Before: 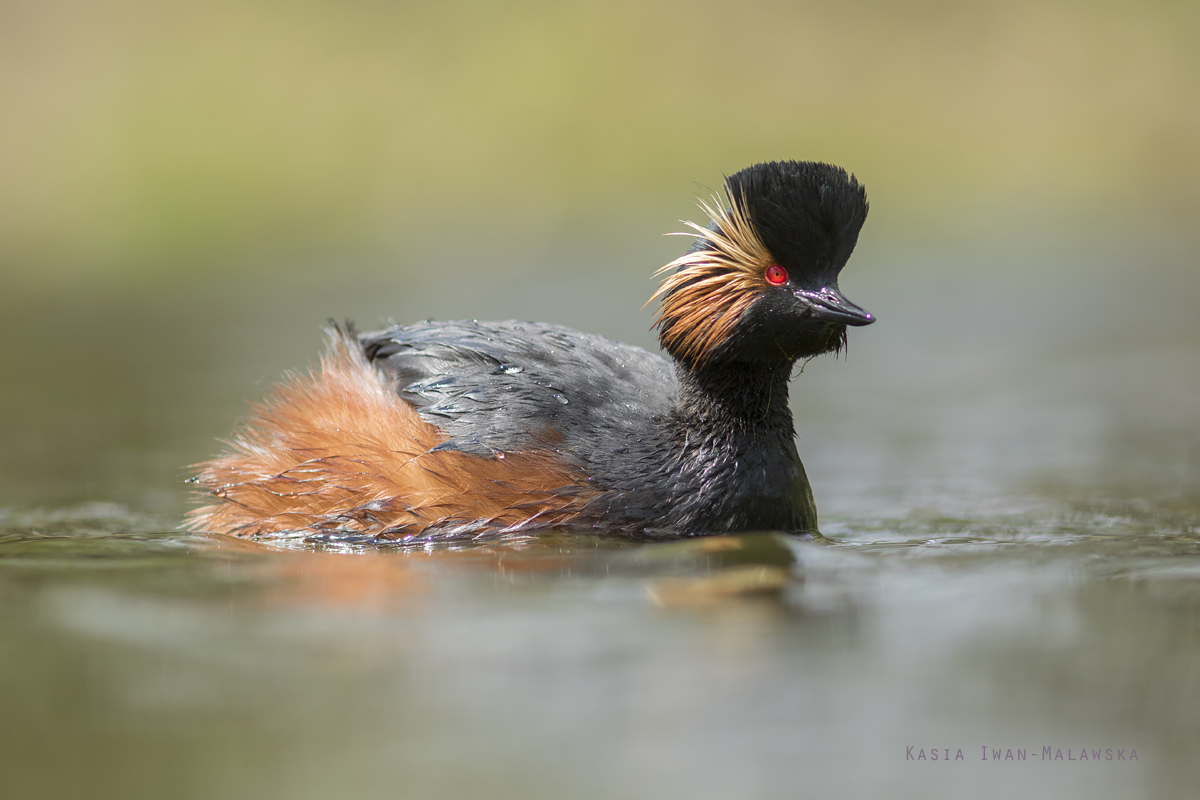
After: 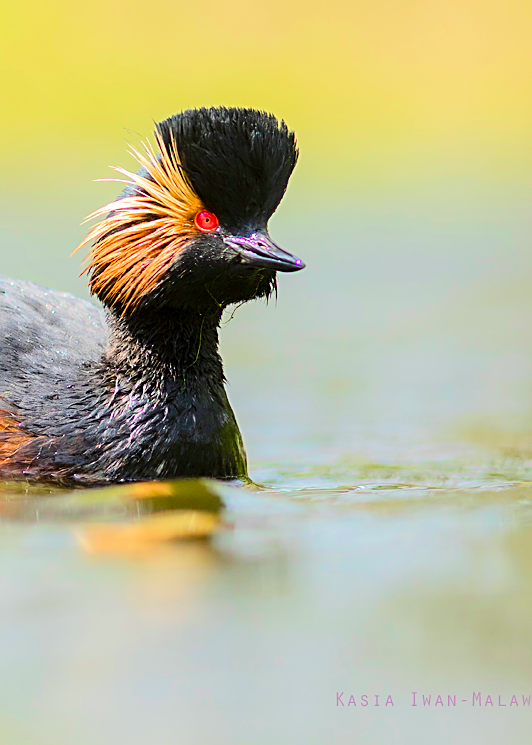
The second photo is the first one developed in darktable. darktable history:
velvia: strength 50.92%, mid-tones bias 0.517
exposure: compensate highlight preservation false
sharpen: on, module defaults
tone equalizer: -7 EV 0.156 EV, -6 EV 0.636 EV, -5 EV 1.19 EV, -4 EV 1.37 EV, -3 EV 1.12 EV, -2 EV 0.6 EV, -1 EV 0.162 EV, edges refinement/feathering 500, mask exposure compensation -1.57 EV, preserve details no
crop: left 47.545%, top 6.803%, right 8.069%
